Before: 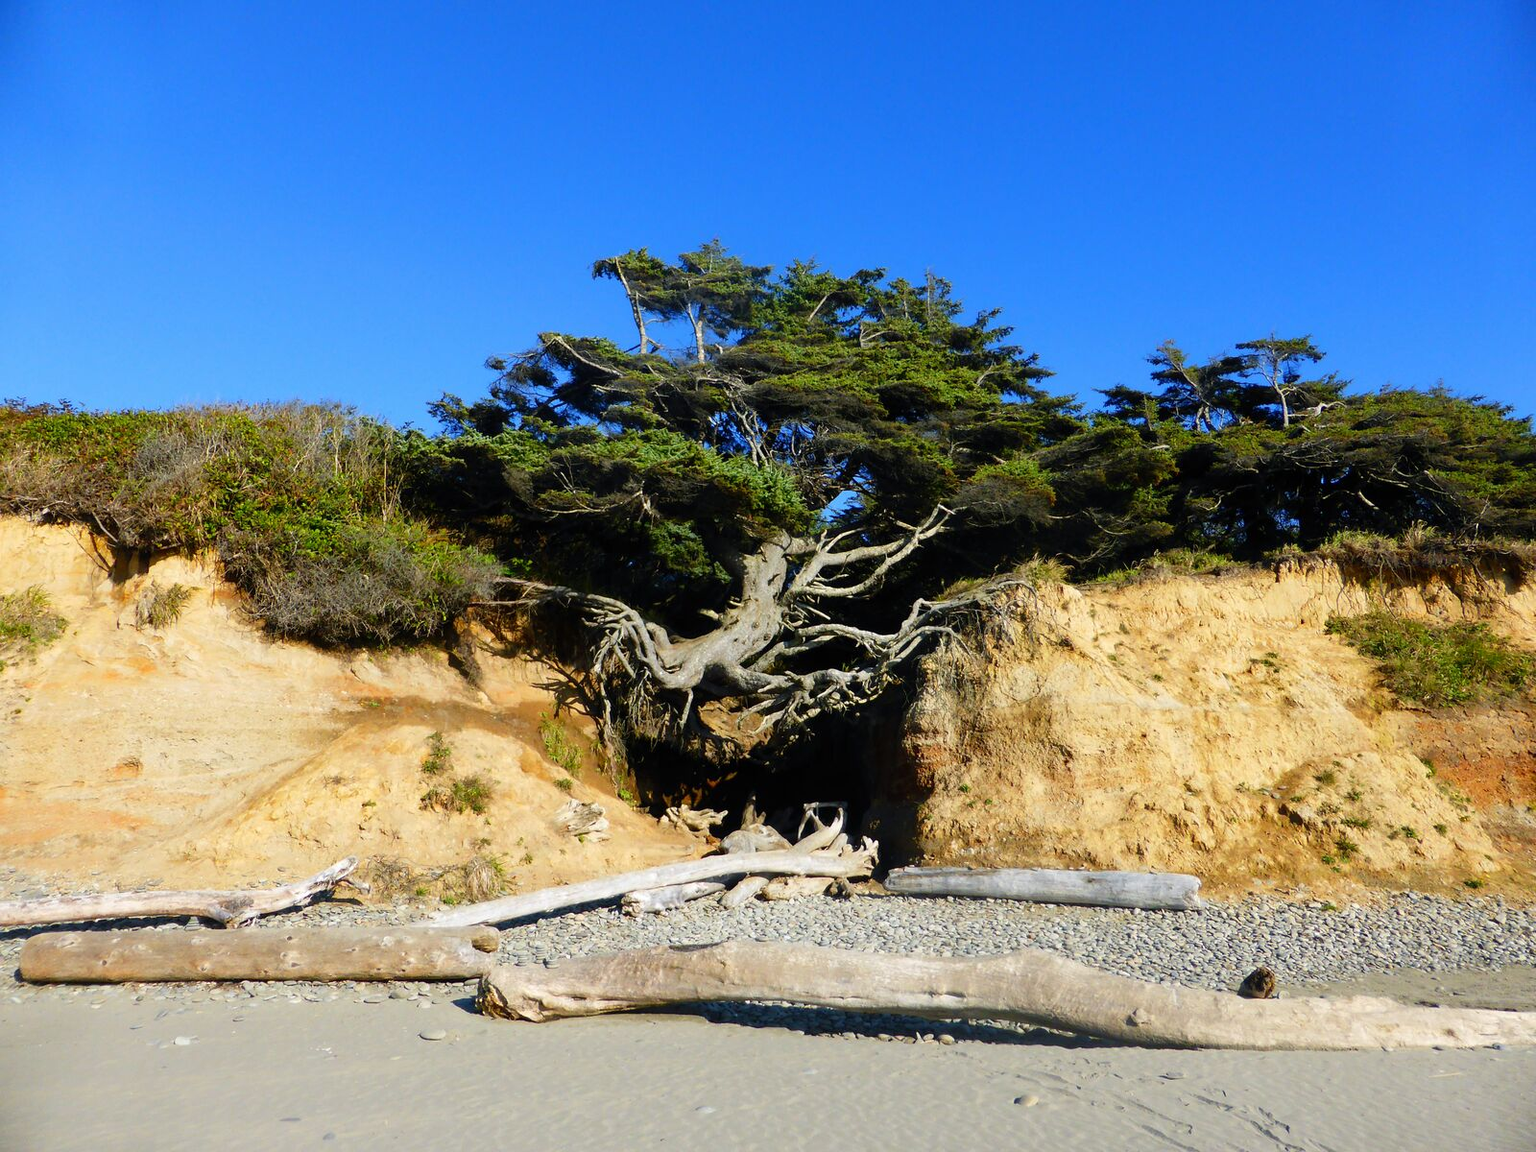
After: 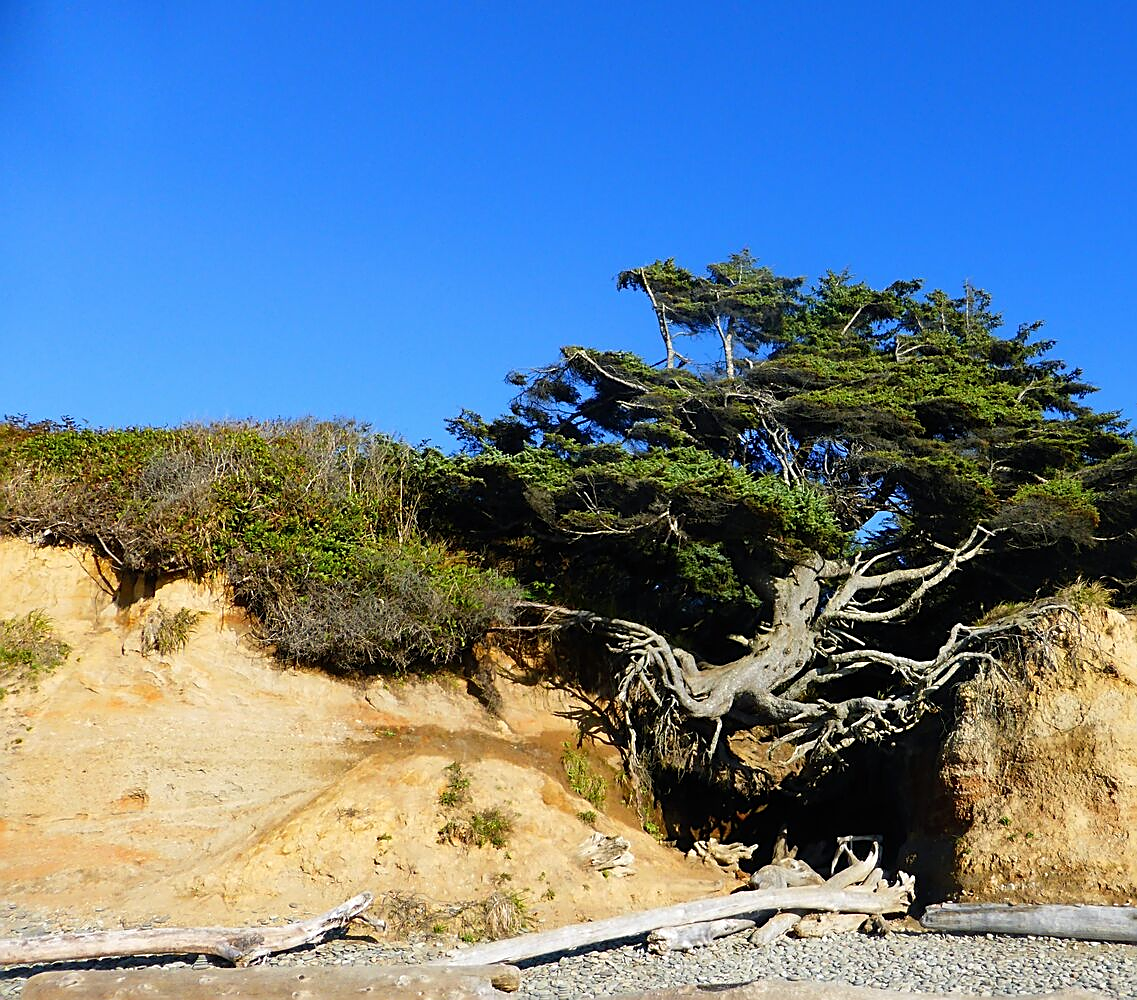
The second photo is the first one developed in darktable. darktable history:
crop: right 28.885%, bottom 16.626%
sharpen: amount 0.75
